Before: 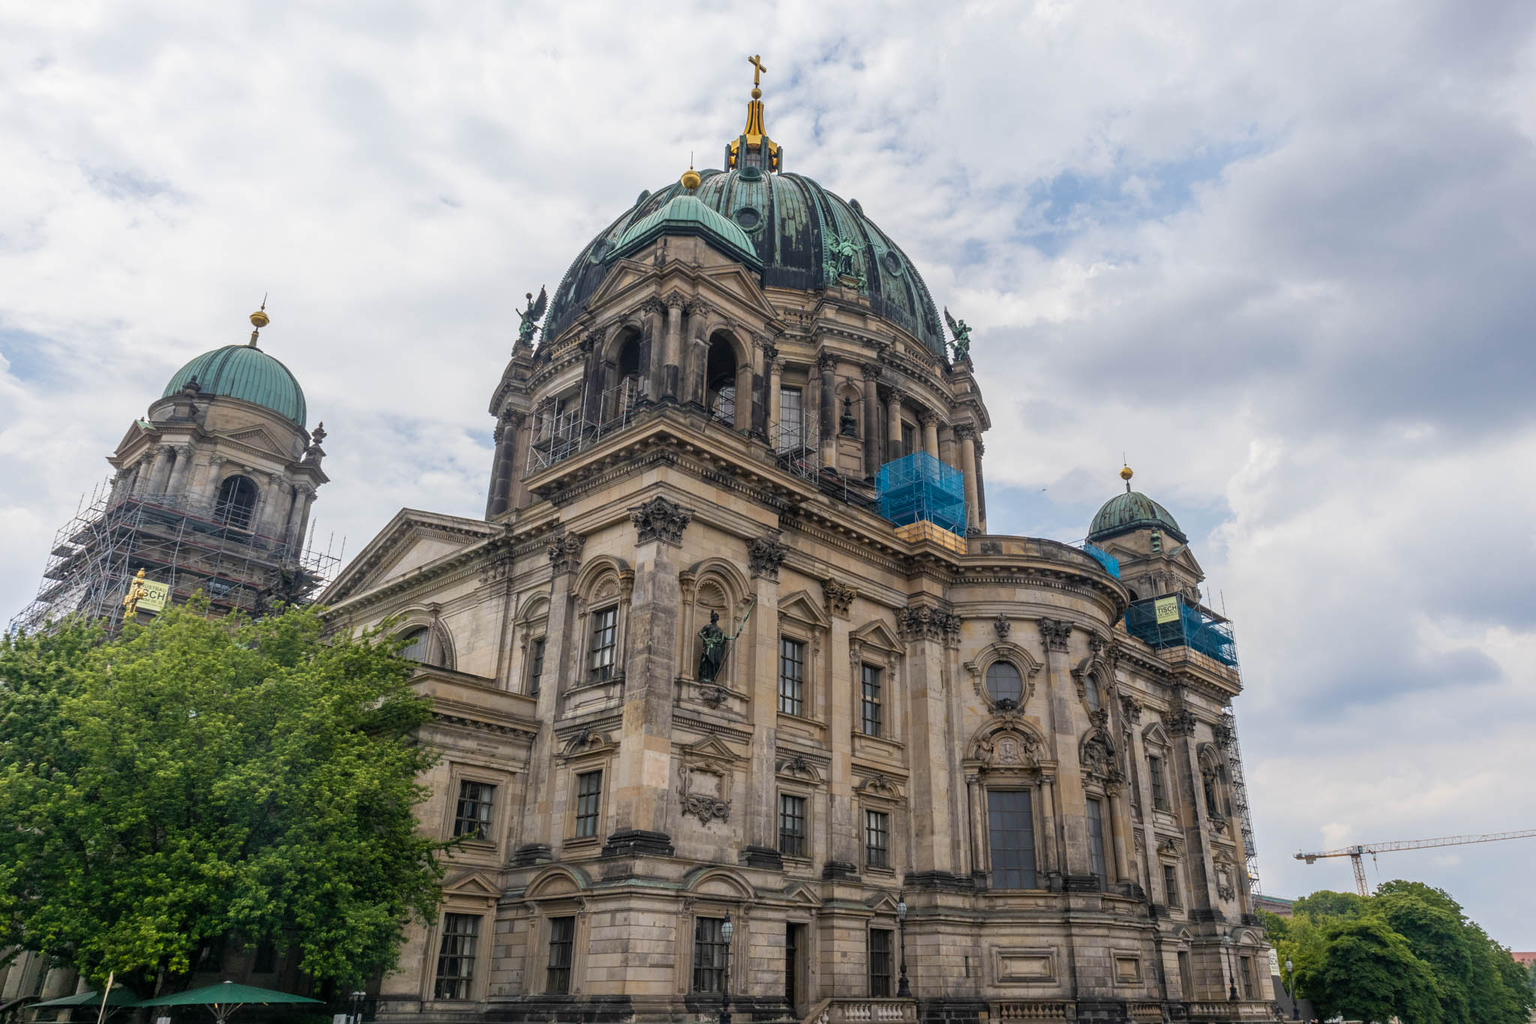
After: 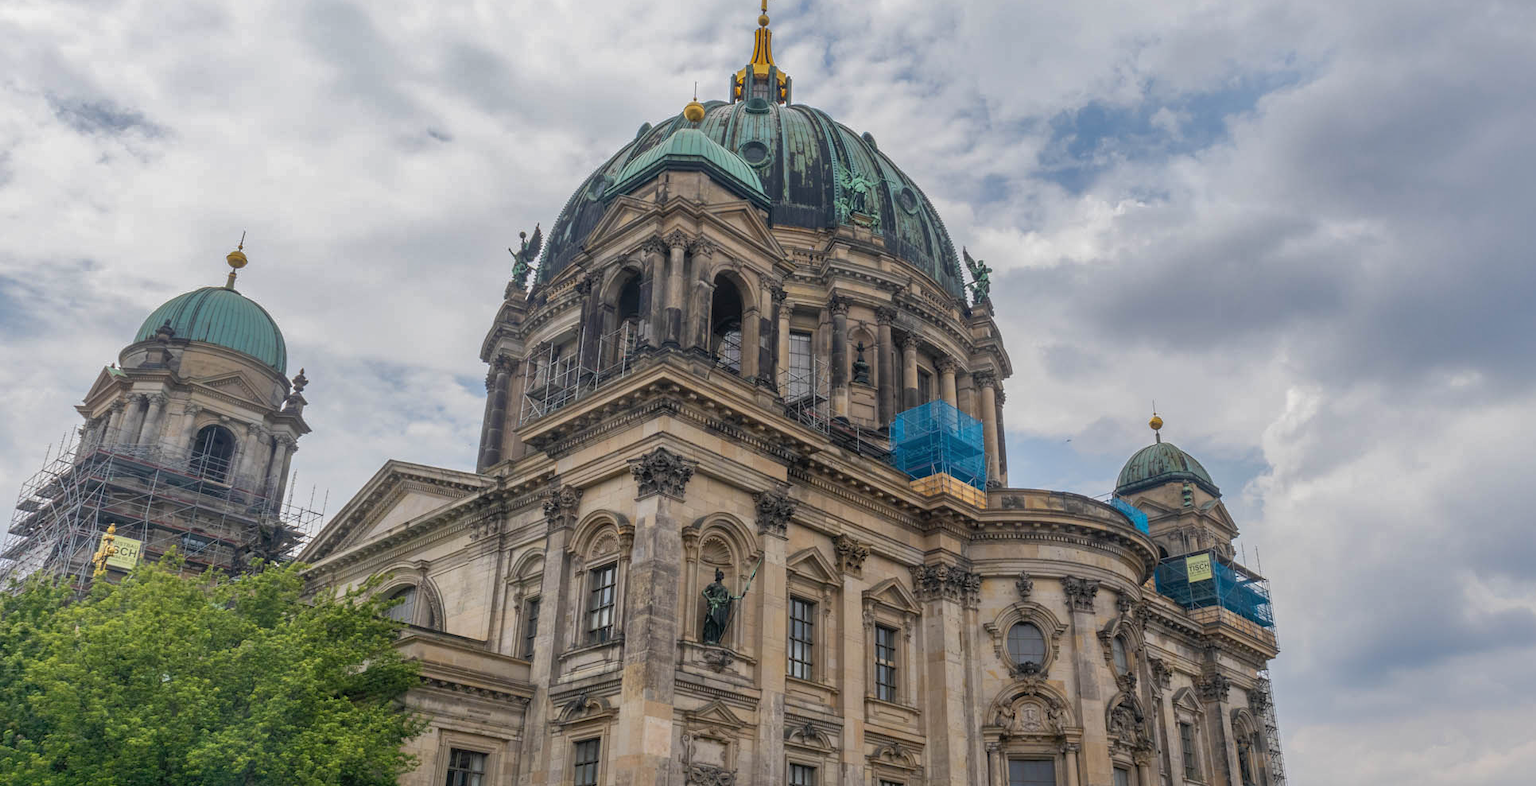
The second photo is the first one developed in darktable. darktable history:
shadows and highlights: highlights -60.06
crop: left 2.367%, top 7.306%, right 3.279%, bottom 20.214%
